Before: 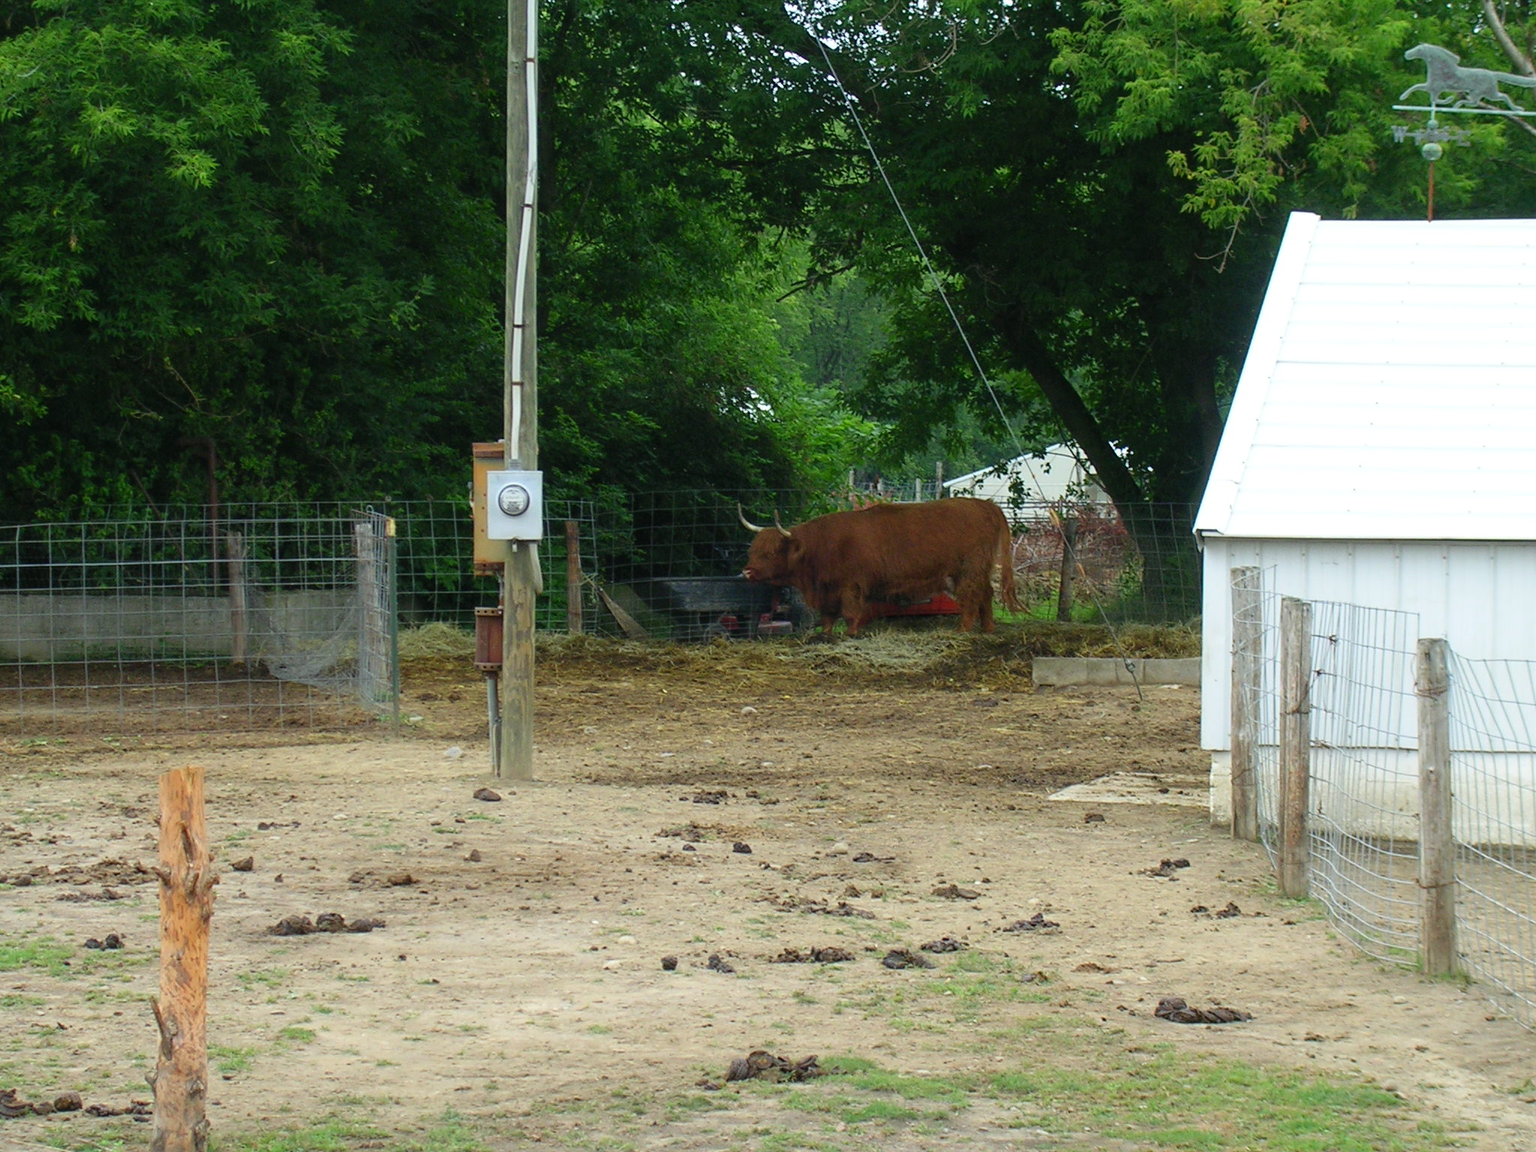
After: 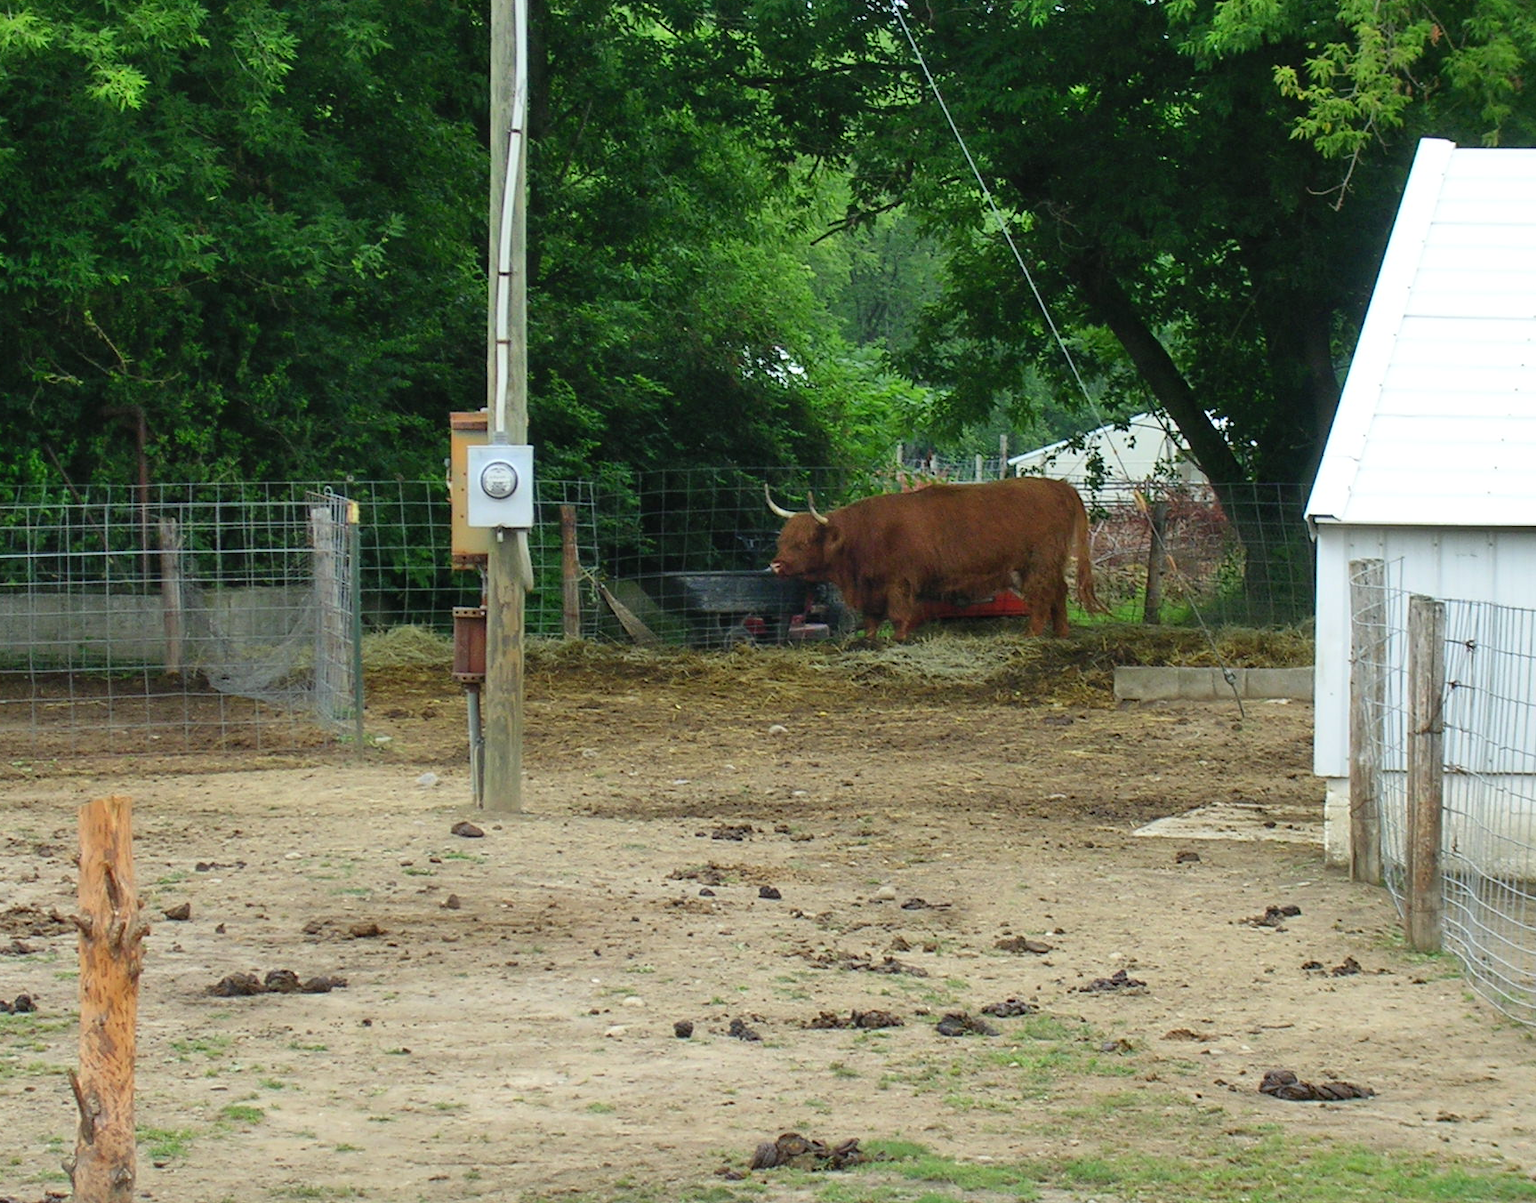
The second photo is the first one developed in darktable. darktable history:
crop: left 6.1%, top 8.268%, right 9.544%, bottom 3.611%
shadows and highlights: shadows 49.25, highlights -40.51, highlights color adjustment 72.71%, soften with gaussian
